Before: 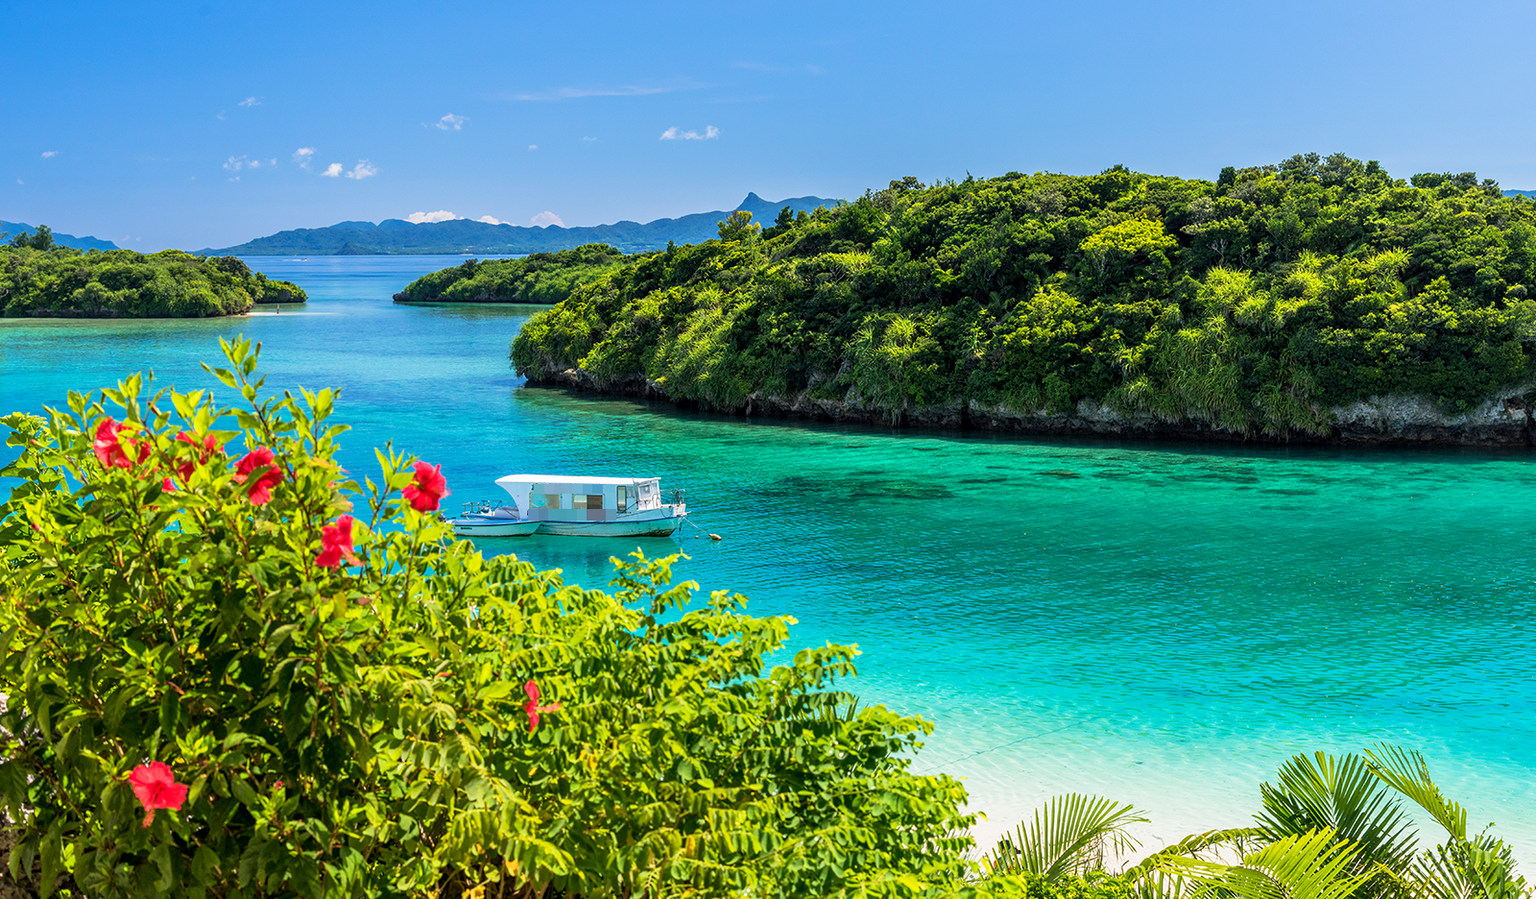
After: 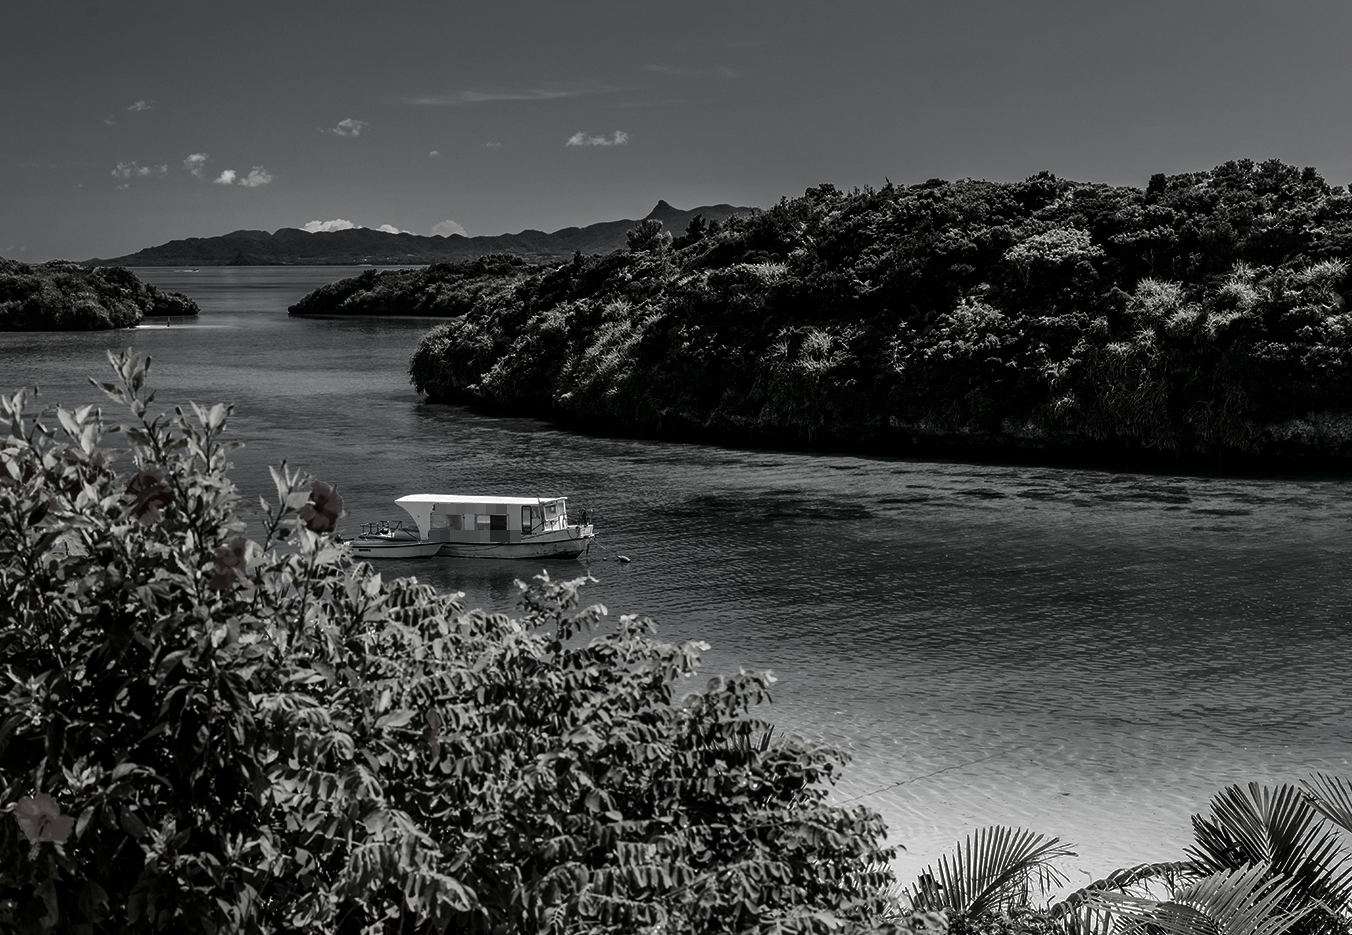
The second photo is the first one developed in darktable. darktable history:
shadows and highlights: on, module defaults
contrast brightness saturation: contrast 0.015, brightness -0.984, saturation -0.981
color balance rgb: perceptual saturation grading › global saturation 34.763%, perceptual saturation grading › highlights -29.85%, perceptual saturation grading › shadows 35.961%, global vibrance 20%
crop: left 7.607%, right 7.849%
